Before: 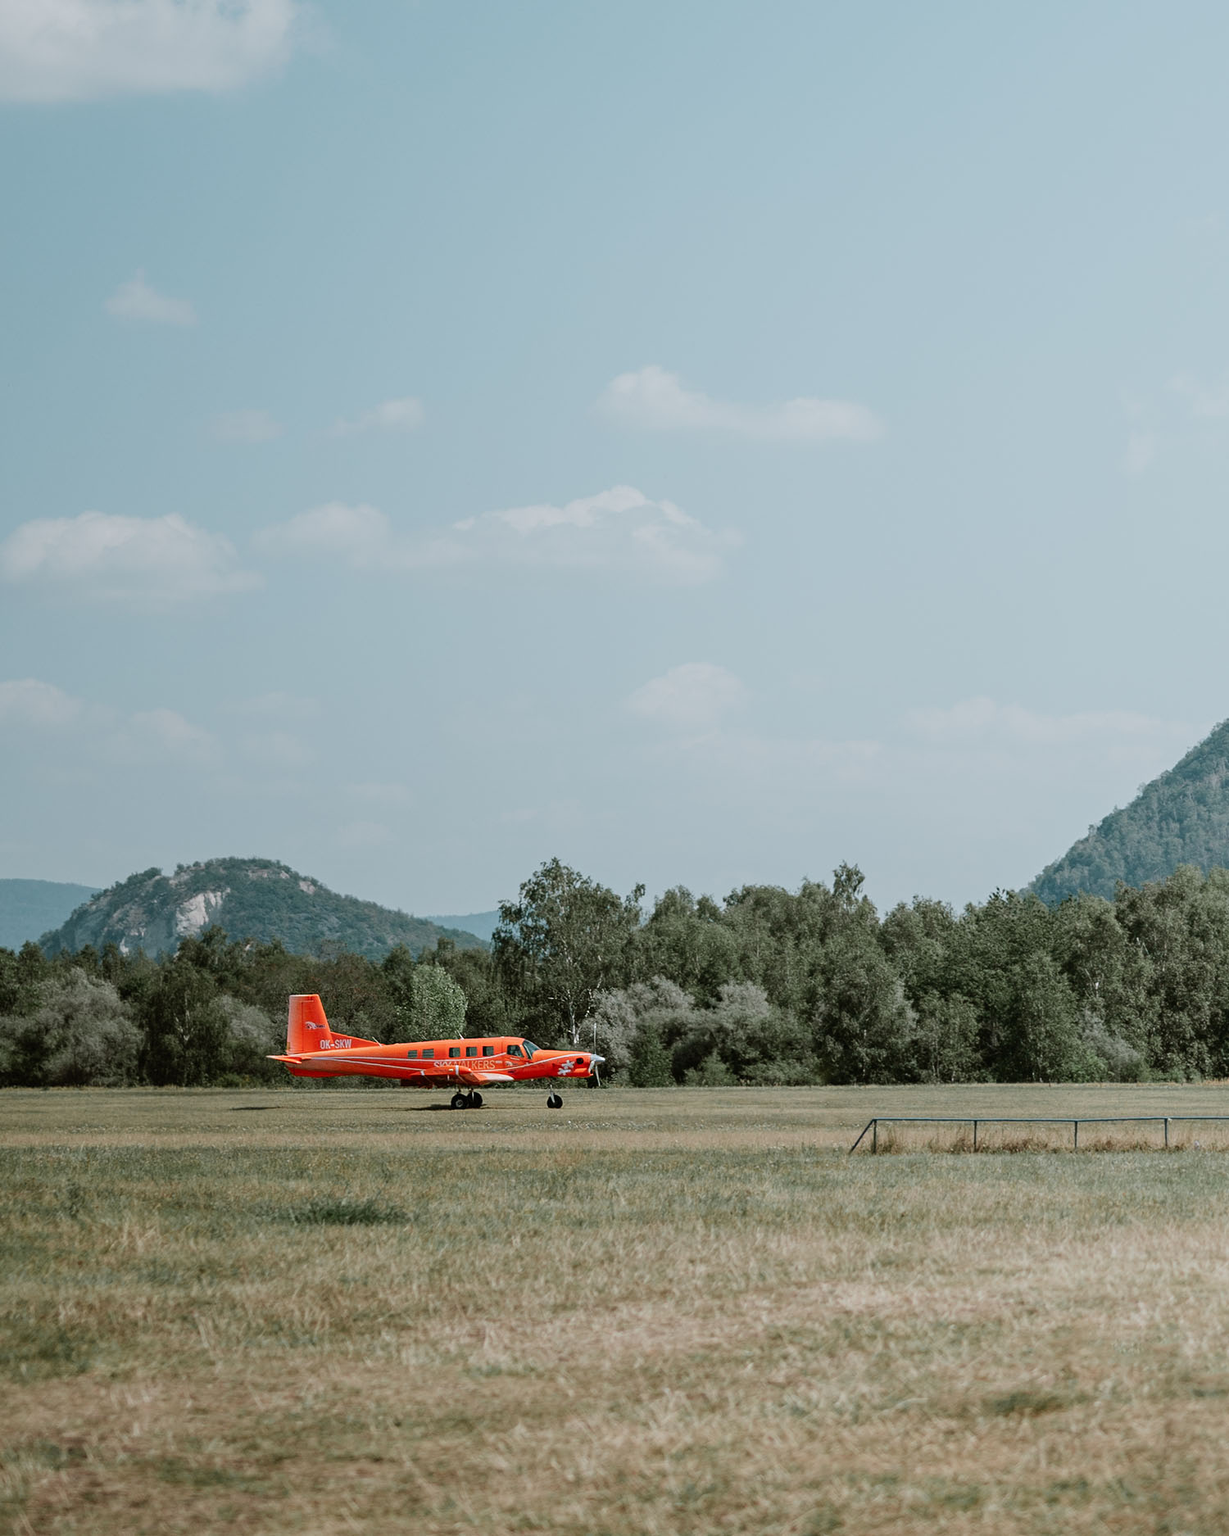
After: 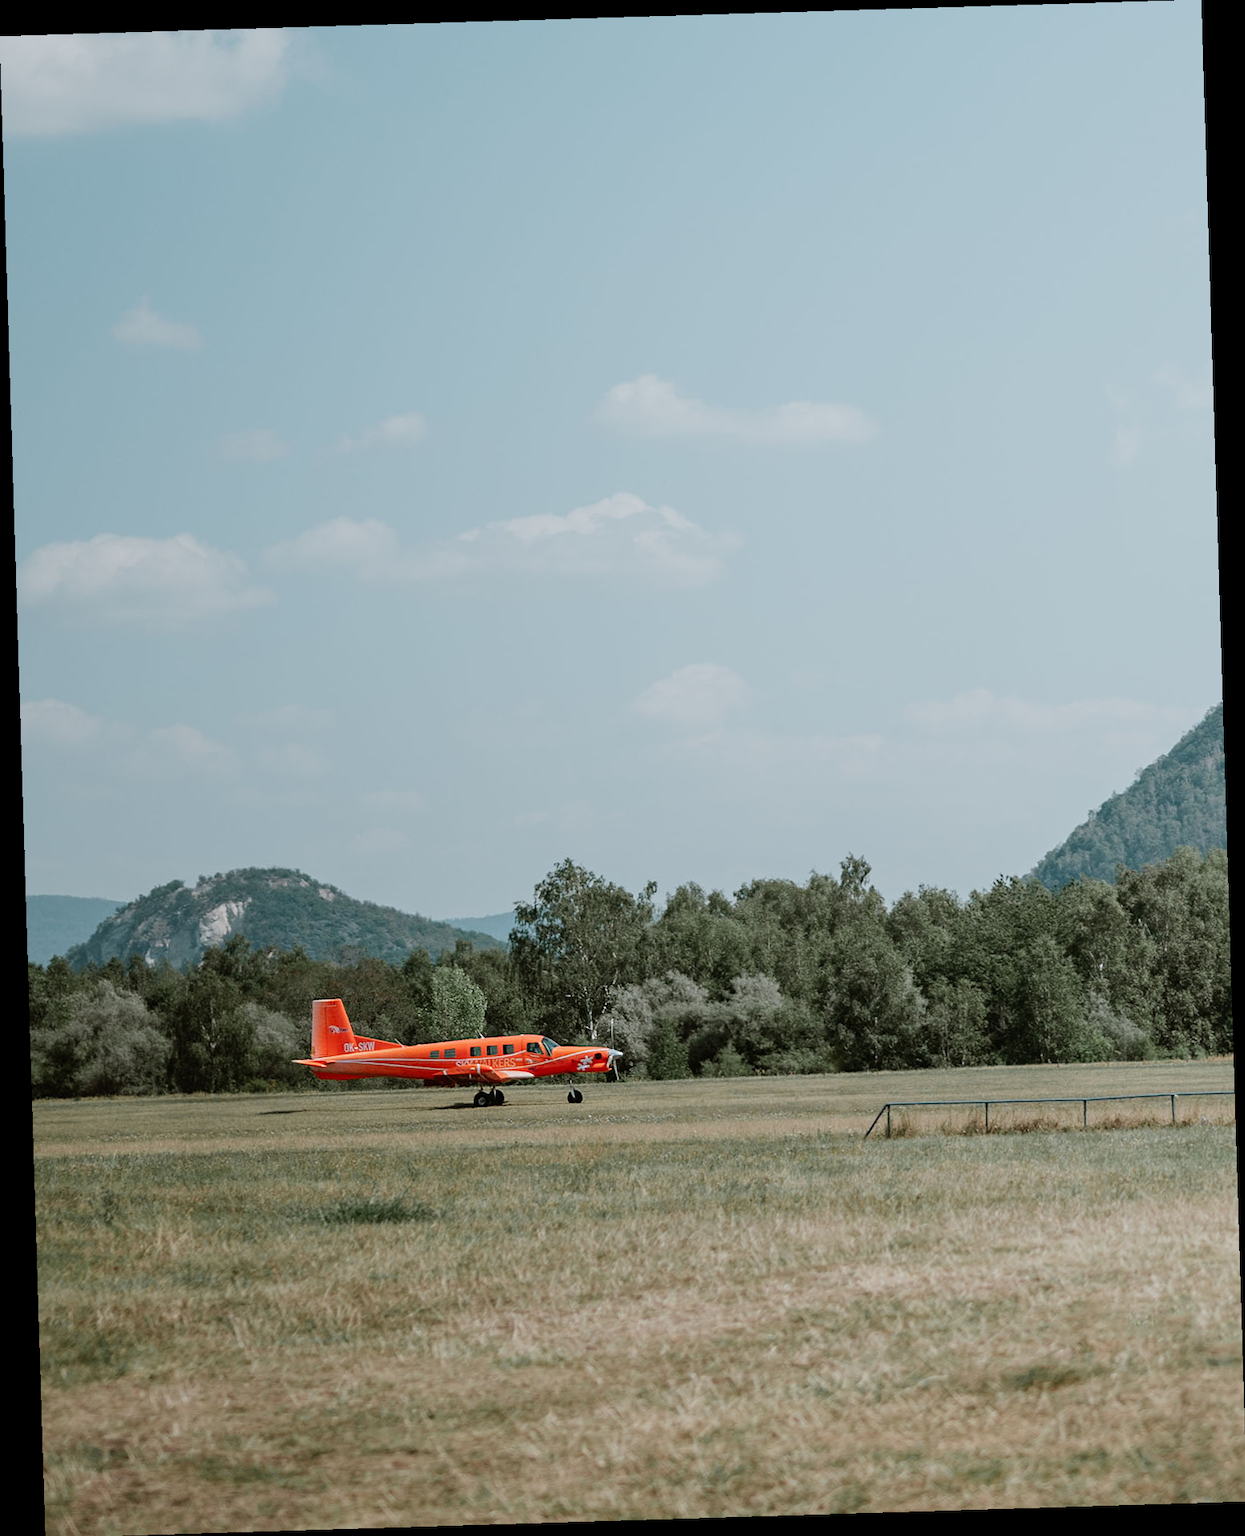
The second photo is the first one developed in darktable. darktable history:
rotate and perspective: rotation -1.75°, automatic cropping off
